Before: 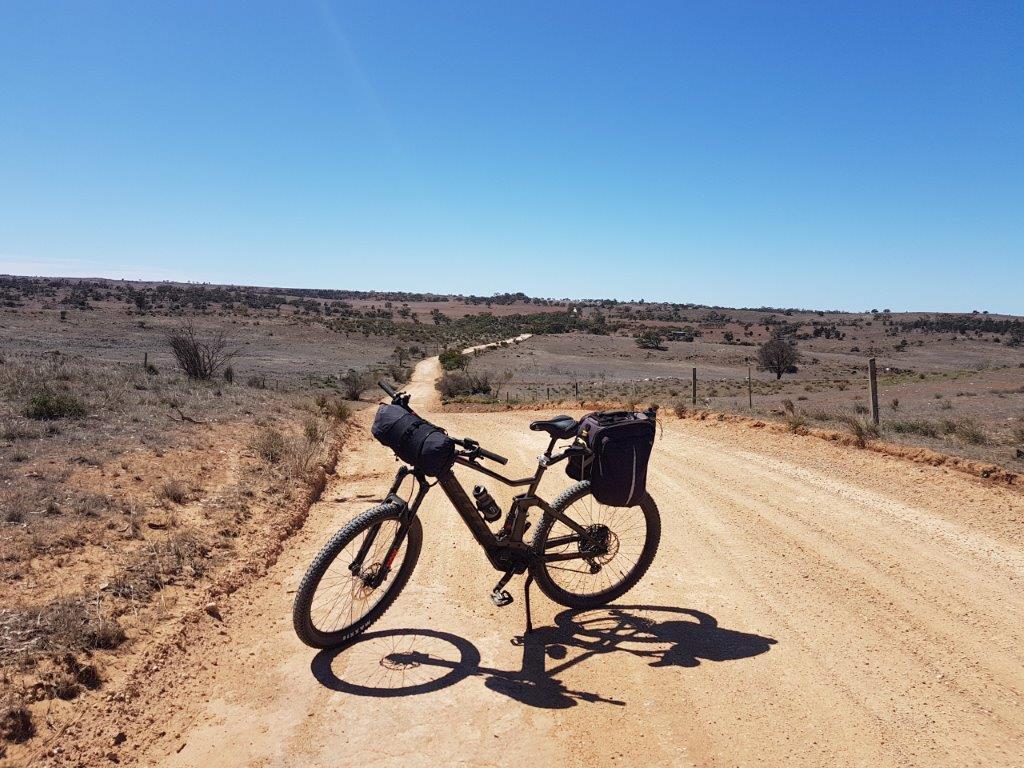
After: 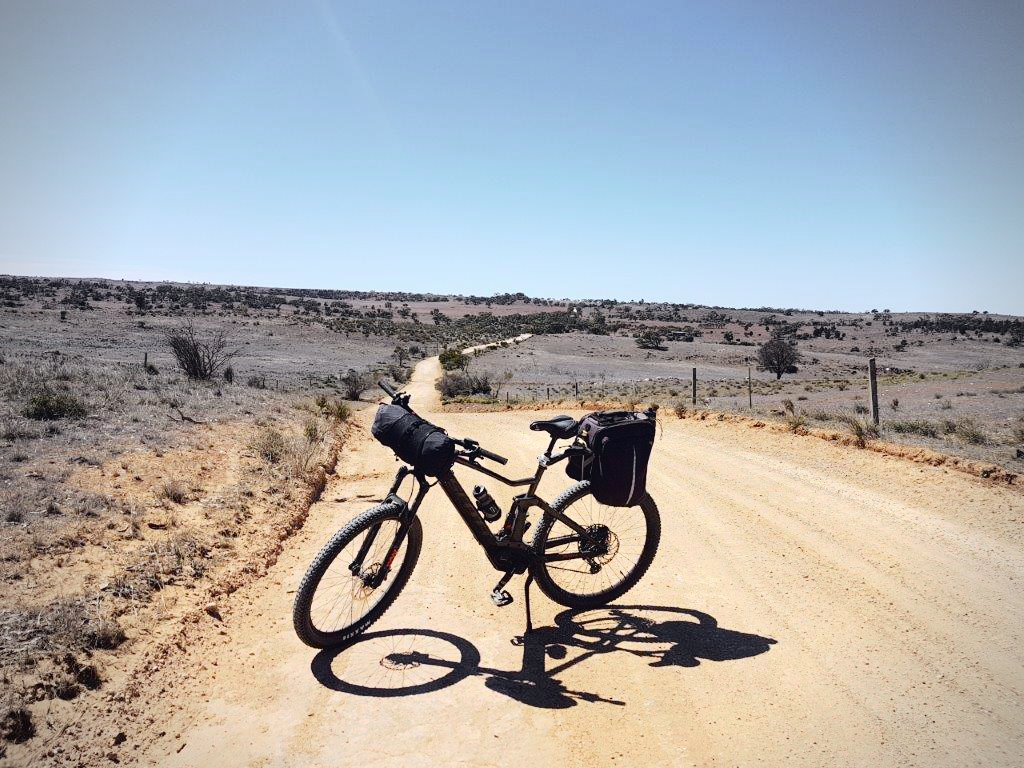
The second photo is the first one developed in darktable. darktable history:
vignetting: unbound false
base curve: curves: ch0 [(0, 0) (0.235, 0.266) (0.503, 0.496) (0.786, 0.72) (1, 1)], preserve colors none
tone curve: curves: ch0 [(0, 0.023) (0.104, 0.058) (0.21, 0.162) (0.469, 0.524) (0.579, 0.65) (0.725, 0.8) (0.858, 0.903) (1, 0.974)]; ch1 [(0, 0) (0.414, 0.395) (0.447, 0.447) (0.502, 0.501) (0.521, 0.512) (0.57, 0.563) (0.618, 0.61) (0.654, 0.642) (1, 1)]; ch2 [(0, 0) (0.356, 0.408) (0.437, 0.453) (0.492, 0.485) (0.524, 0.508) (0.566, 0.567) (0.595, 0.604) (1, 1)], color space Lab, independent channels, preserve colors none
exposure: exposure 0.201 EV, compensate highlight preservation false
